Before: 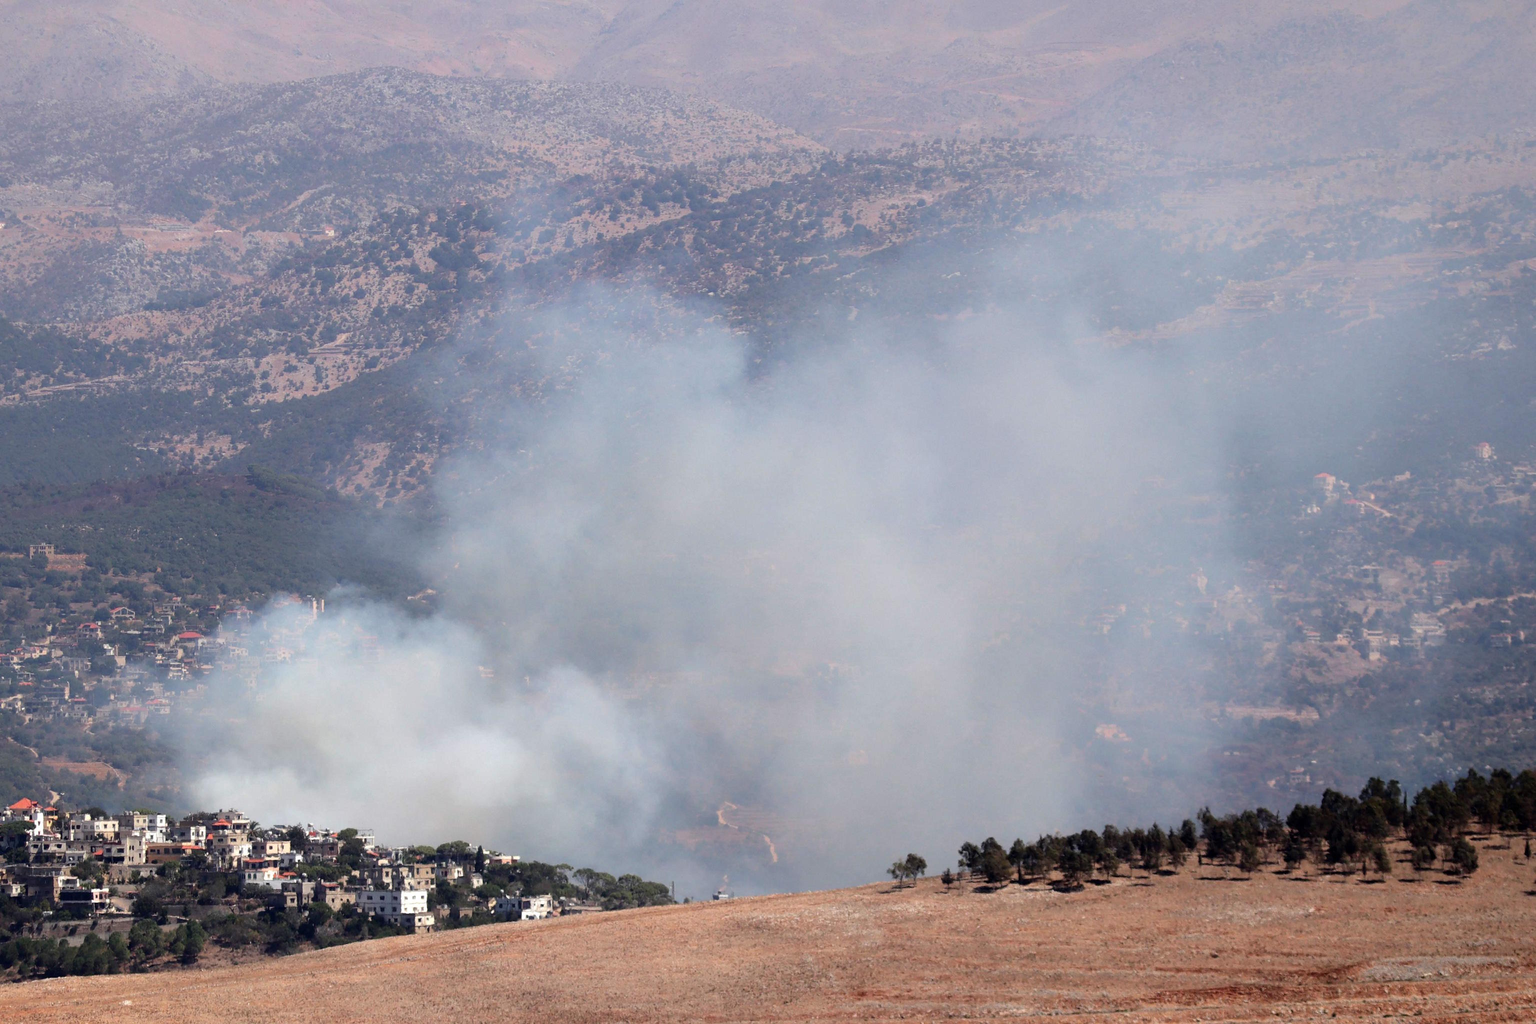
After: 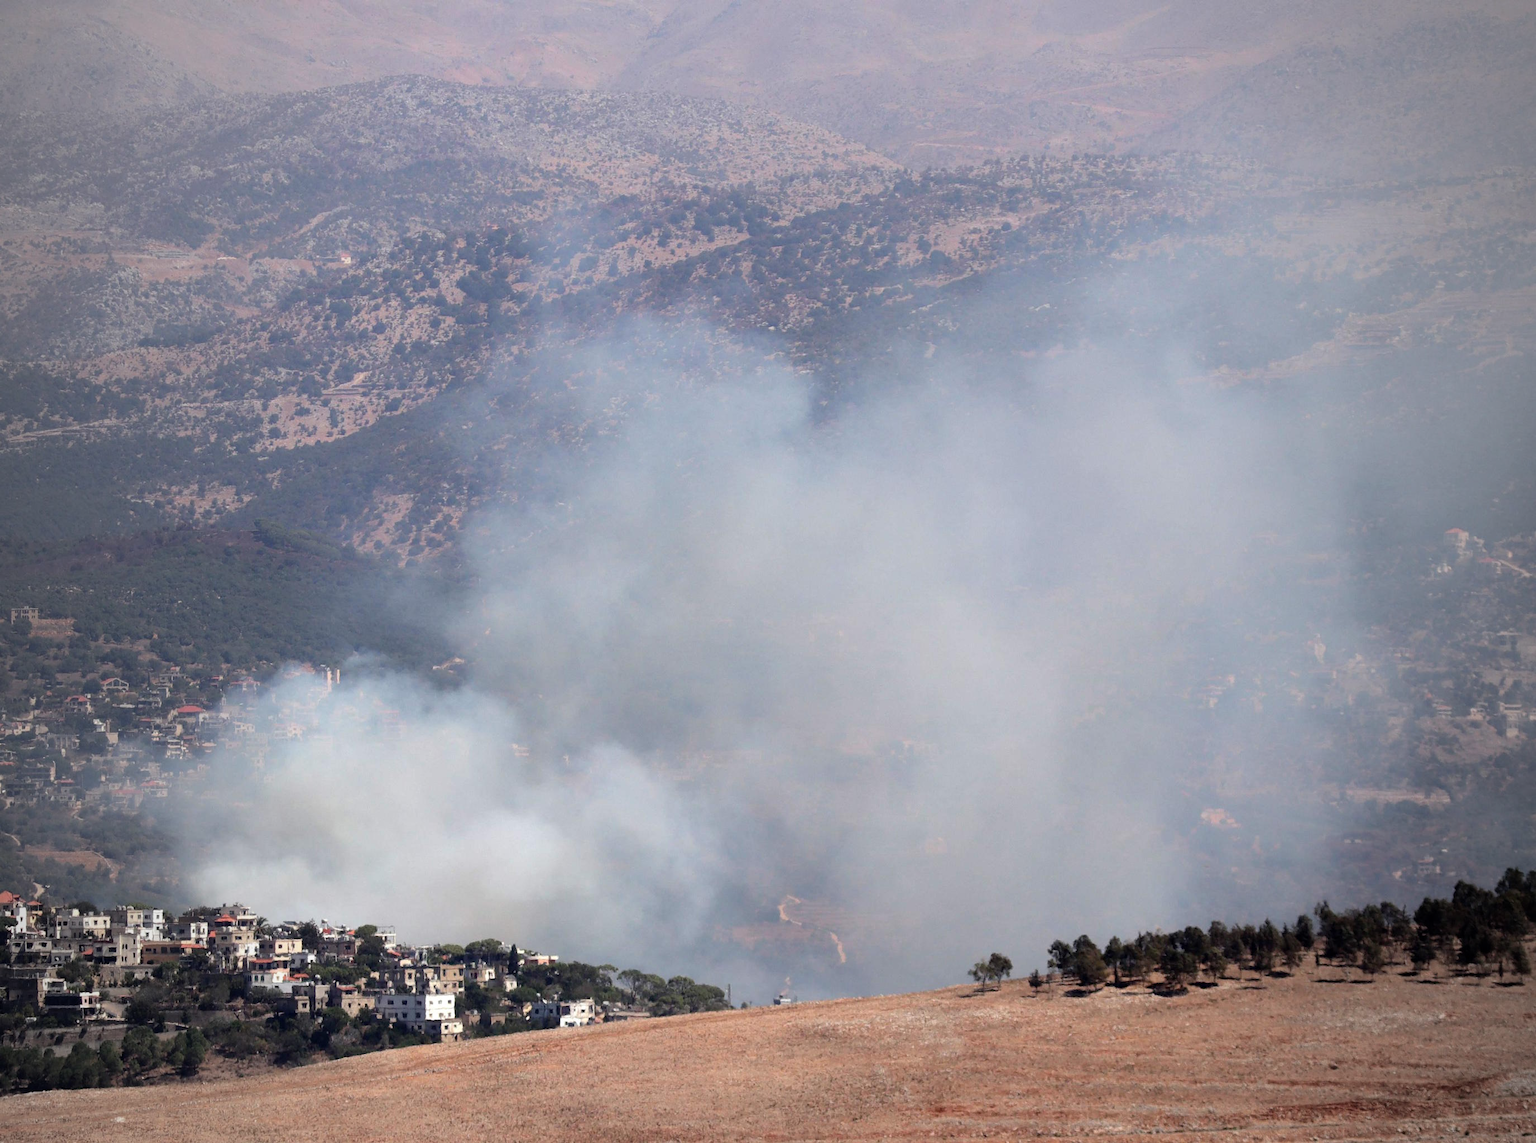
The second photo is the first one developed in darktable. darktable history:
vignetting: fall-off start 96.95%, fall-off radius 100.86%, width/height ratio 0.613
crop and rotate: left 1.313%, right 9.088%
